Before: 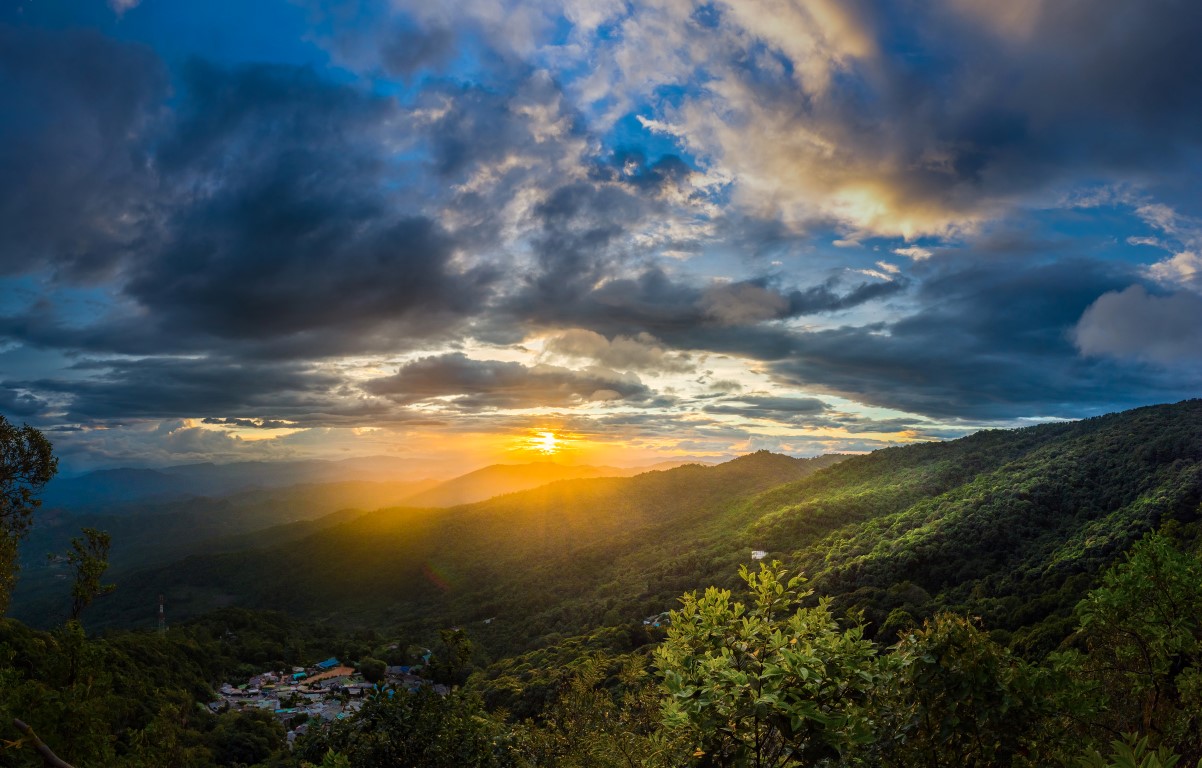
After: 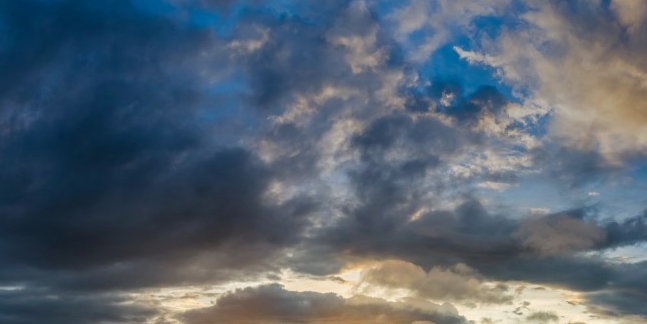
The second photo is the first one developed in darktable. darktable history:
exposure: compensate highlight preservation false
crop: left 15.306%, top 9.065%, right 30.789%, bottom 48.638%
graduated density: rotation -0.352°, offset 57.64
